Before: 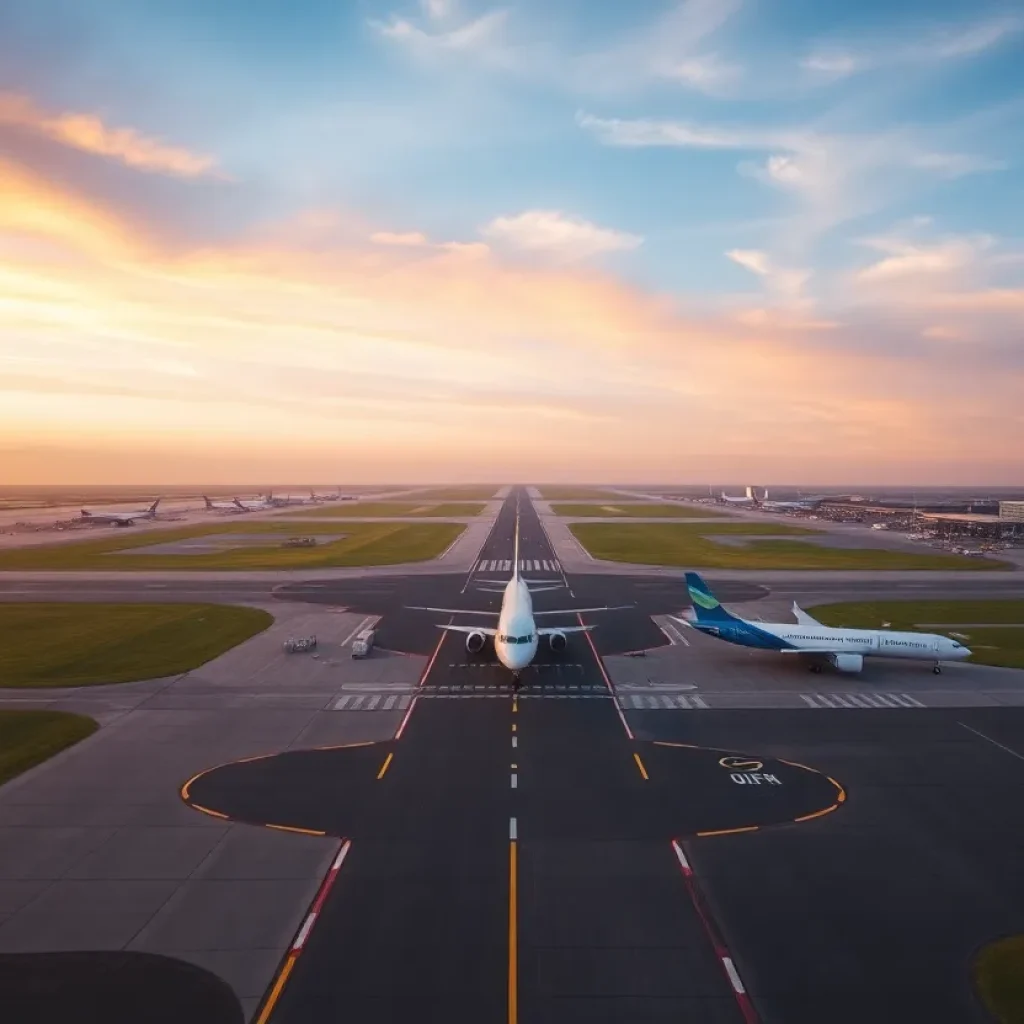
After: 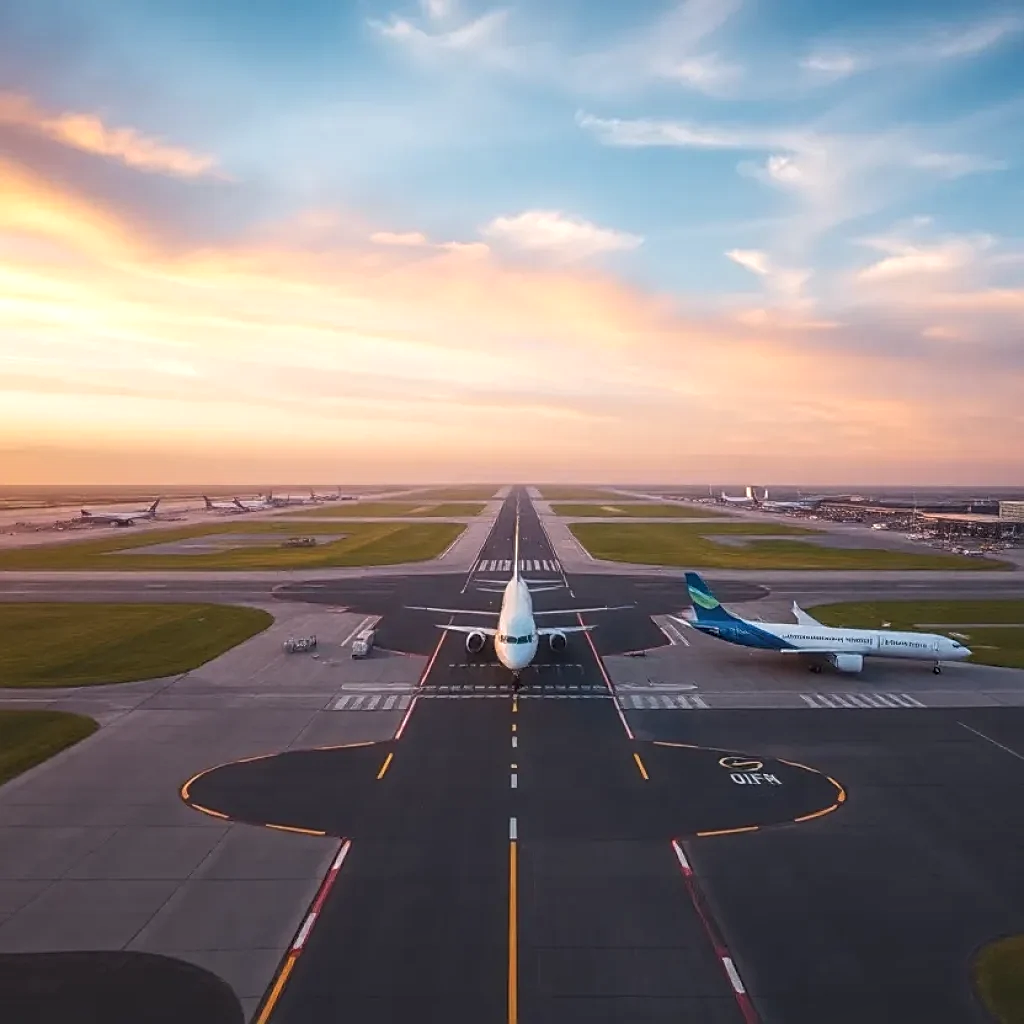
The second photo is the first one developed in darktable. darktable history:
local contrast: on, module defaults
sharpen: on, module defaults
exposure: exposure 0.131 EV, compensate highlight preservation false
